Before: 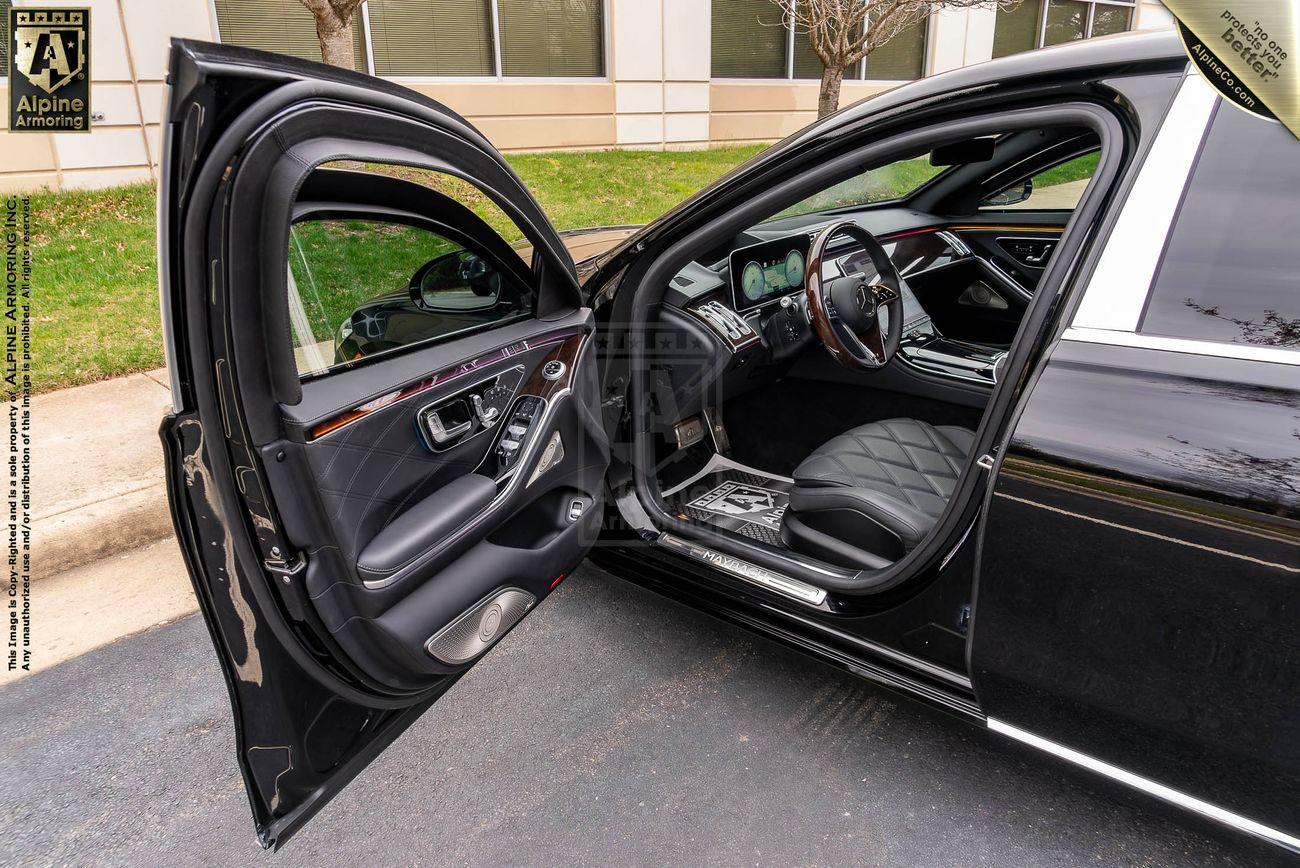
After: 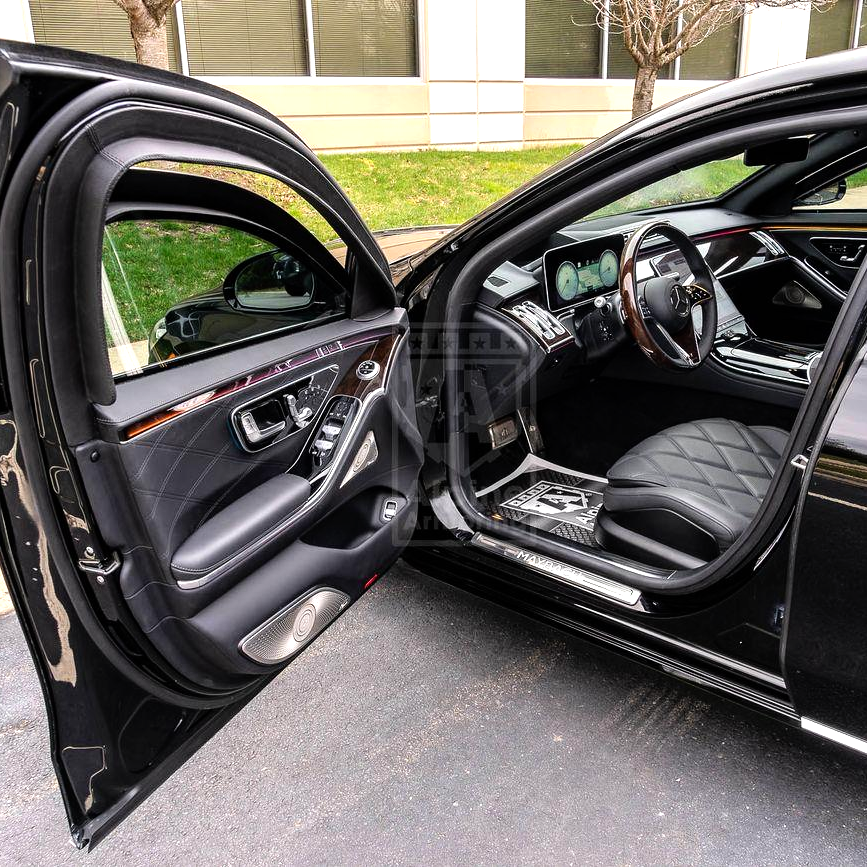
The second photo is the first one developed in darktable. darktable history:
tone equalizer: -8 EV -0.736 EV, -7 EV -0.695 EV, -6 EV -0.63 EV, -5 EV -0.404 EV, -3 EV 0.372 EV, -2 EV 0.6 EV, -1 EV 0.688 EV, +0 EV 0.757 EV
crop and rotate: left 14.349%, right 18.957%
base curve: curves: ch0 [(0, 0) (0.283, 0.295) (1, 1)], preserve colors none
